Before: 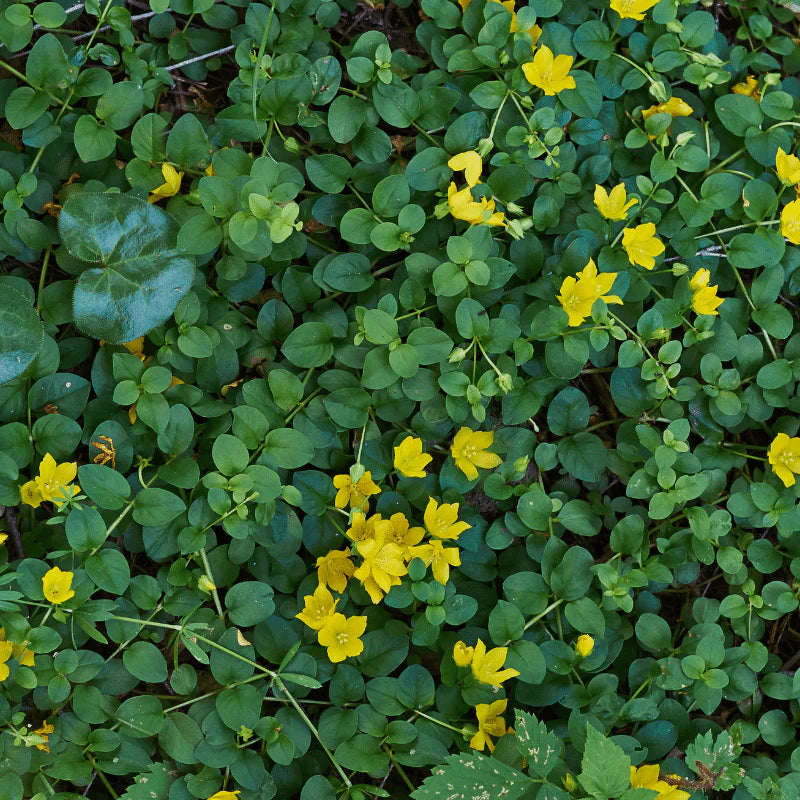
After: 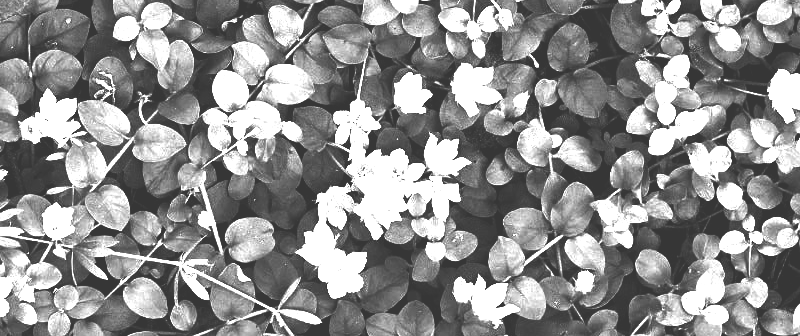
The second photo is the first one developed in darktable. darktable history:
crop: top 45.551%, bottom 12.262%
color zones: curves: ch0 [(0, 0.554) (0.146, 0.662) (0.293, 0.86) (0.503, 0.774) (0.637, 0.106) (0.74, 0.072) (0.866, 0.488) (0.998, 0.569)]; ch1 [(0, 0) (0.143, 0) (0.286, 0) (0.429, 0) (0.571, 0) (0.714, 0) (0.857, 0)]
base curve: curves: ch0 [(0, 0.036) (0.007, 0.037) (0.604, 0.887) (1, 1)], preserve colors none
